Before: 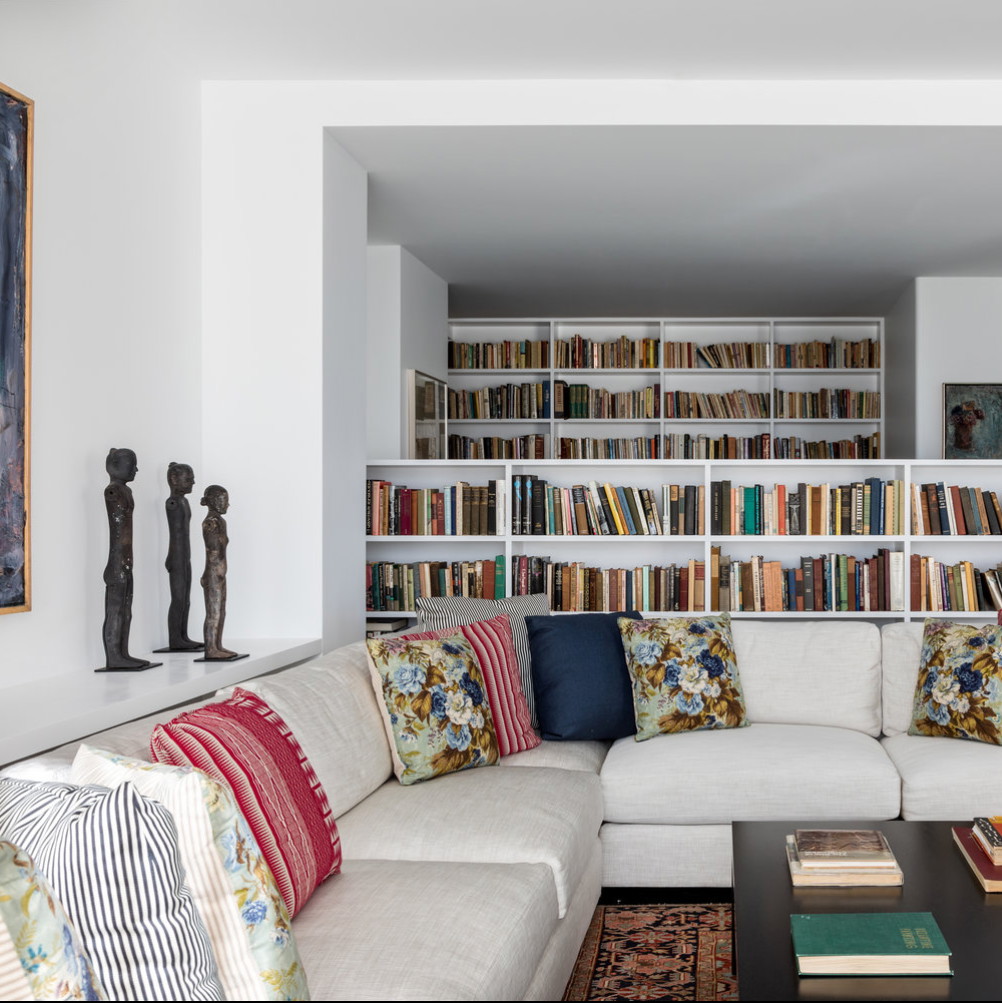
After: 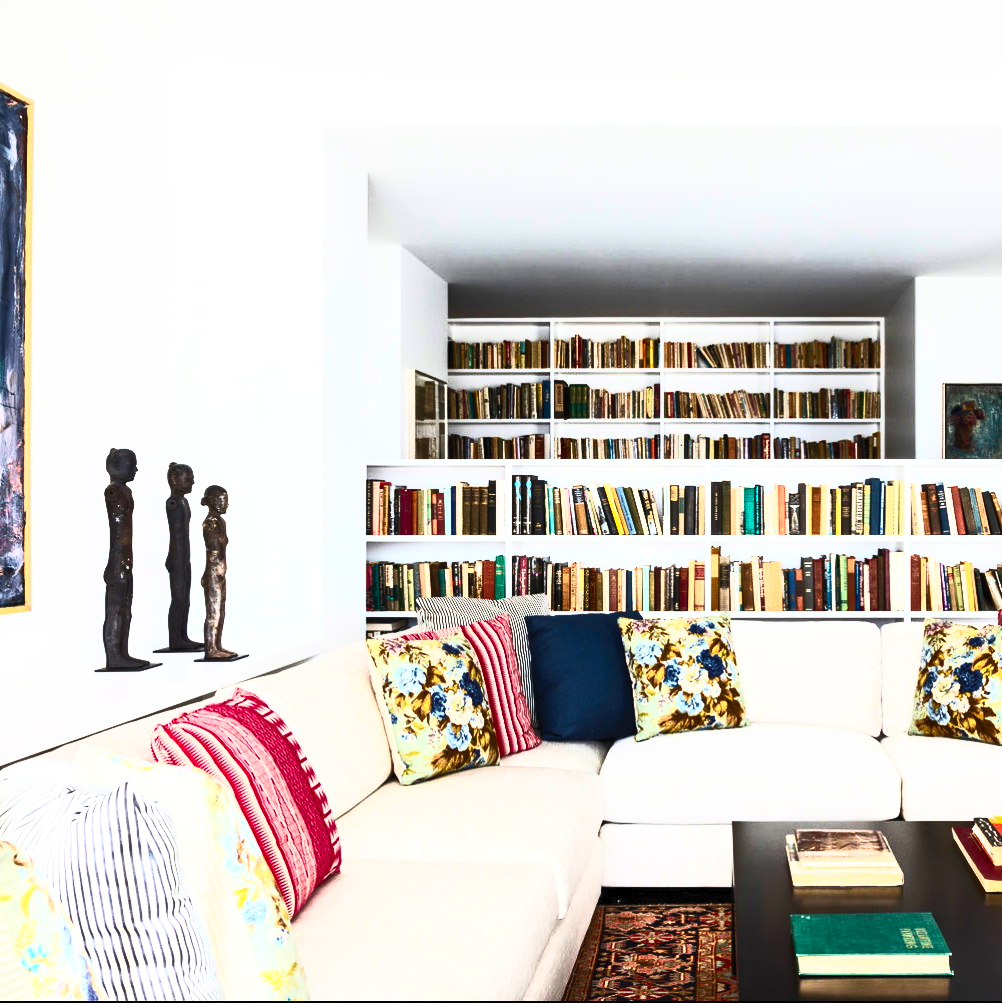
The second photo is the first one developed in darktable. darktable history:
tone equalizer: -8 EV -0.417 EV, -7 EV -0.389 EV, -6 EV -0.333 EV, -5 EV -0.222 EV, -3 EV 0.222 EV, -2 EV 0.333 EV, -1 EV 0.389 EV, +0 EV 0.417 EV, edges refinement/feathering 500, mask exposure compensation -1.57 EV, preserve details no
contrast brightness saturation: contrast 0.83, brightness 0.59, saturation 0.59
velvia: on, module defaults
